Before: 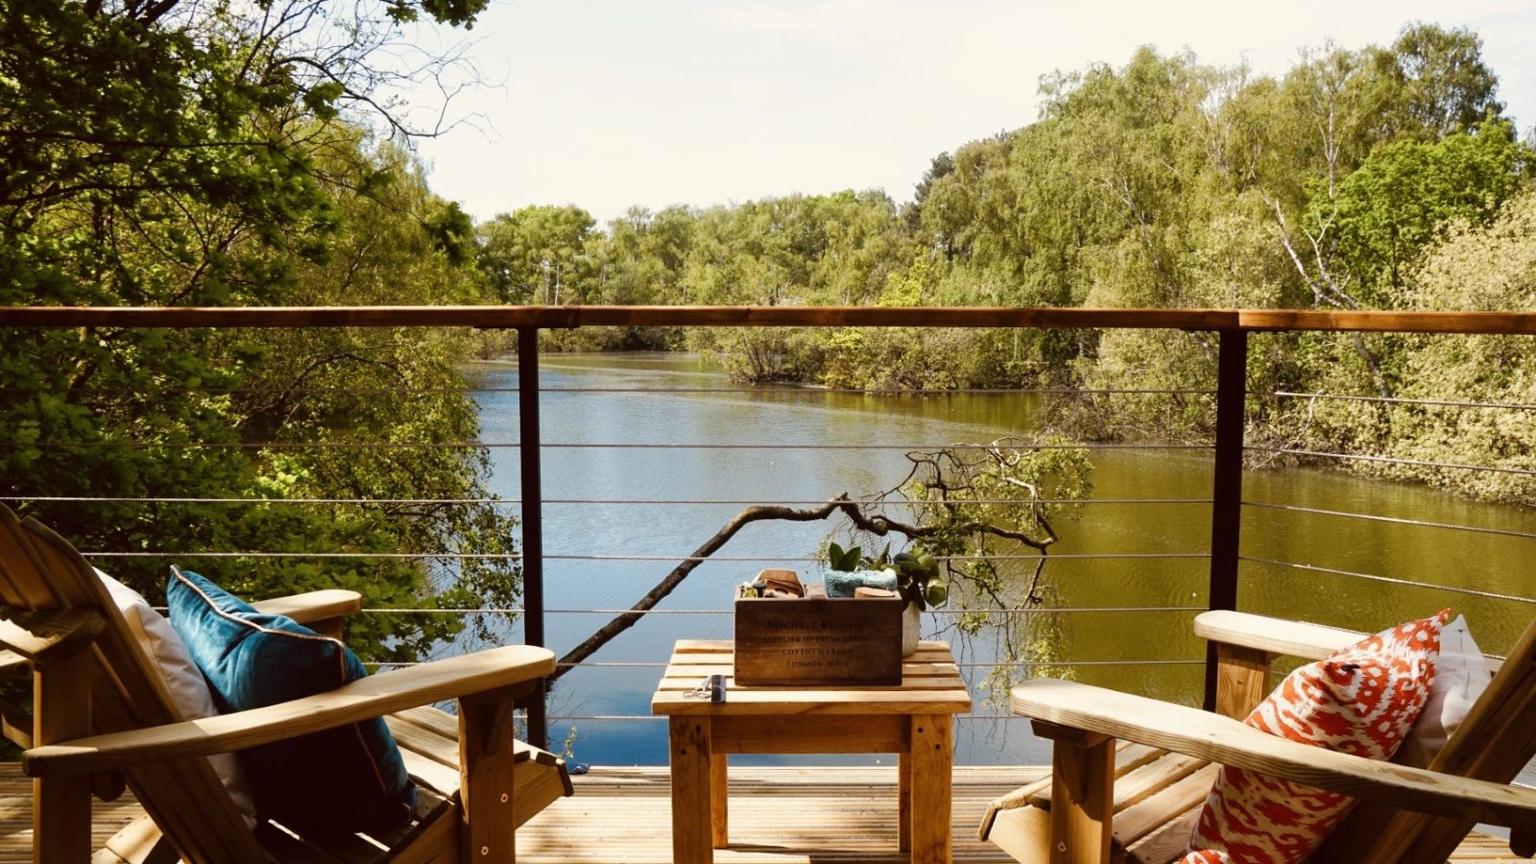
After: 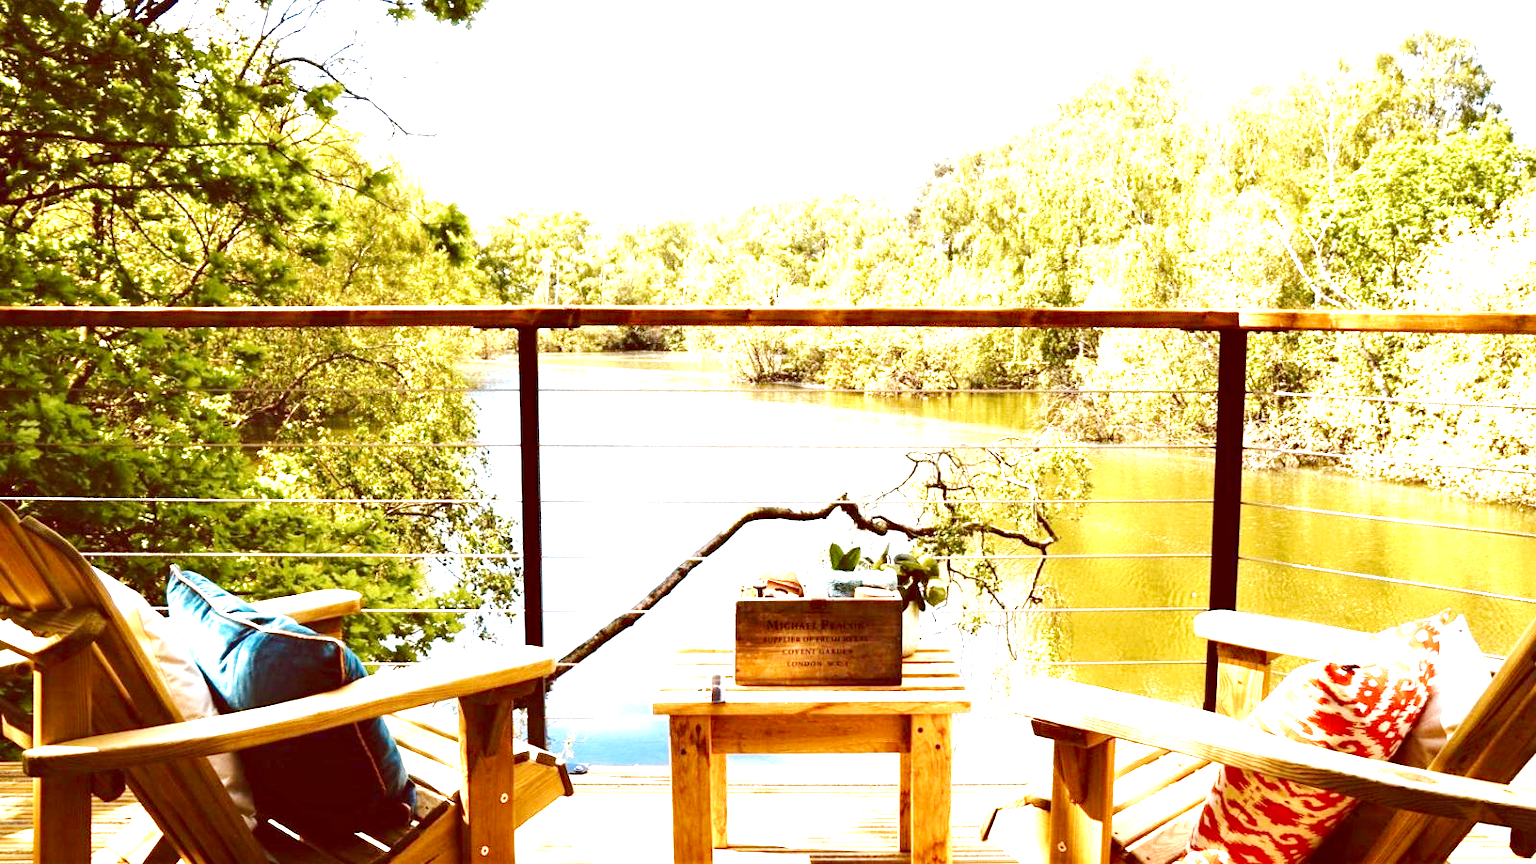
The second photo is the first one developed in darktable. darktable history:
exposure: exposure 2.008 EV, compensate highlight preservation false
base curve: curves: ch0 [(0, 0) (0.204, 0.334) (0.55, 0.733) (1, 1)], fusion 1, preserve colors none
contrast brightness saturation: brightness -0.201, saturation 0.078
